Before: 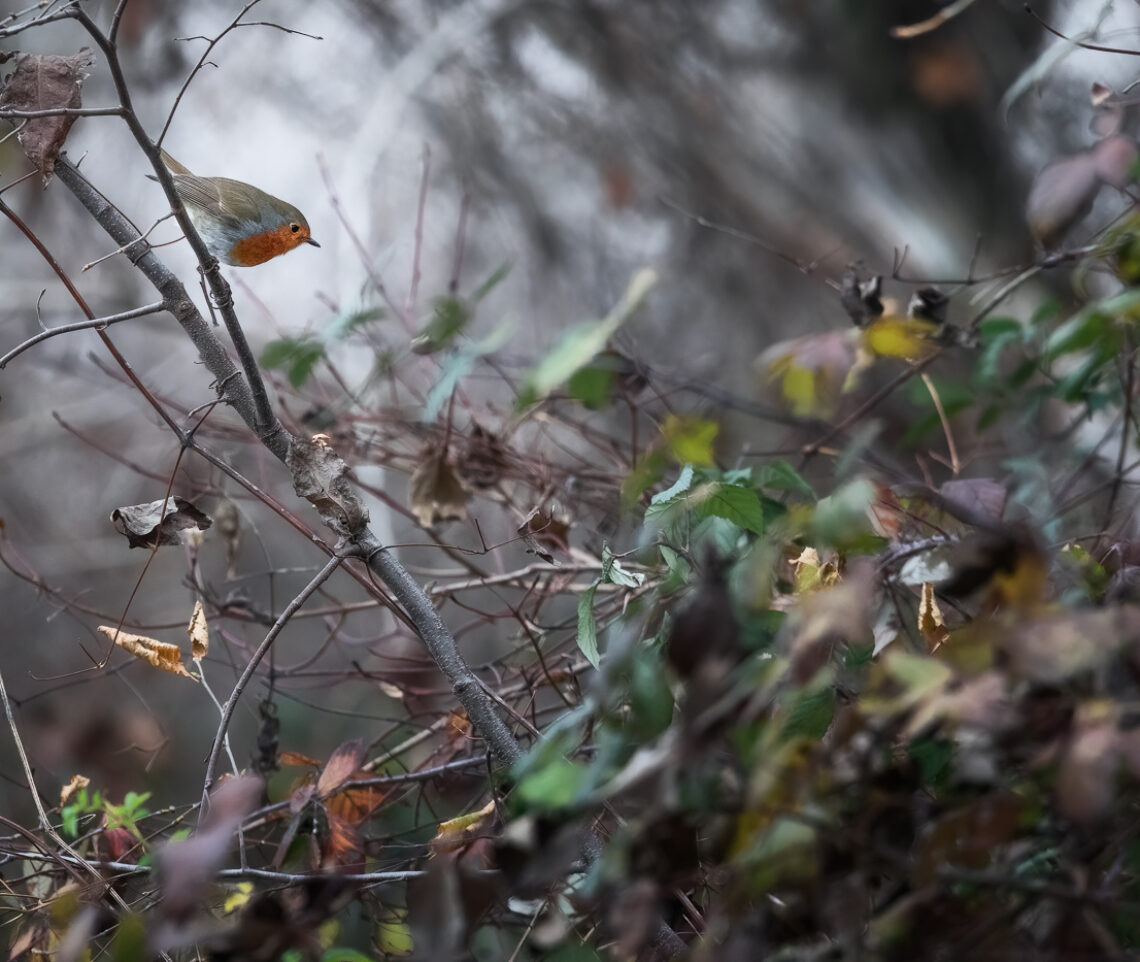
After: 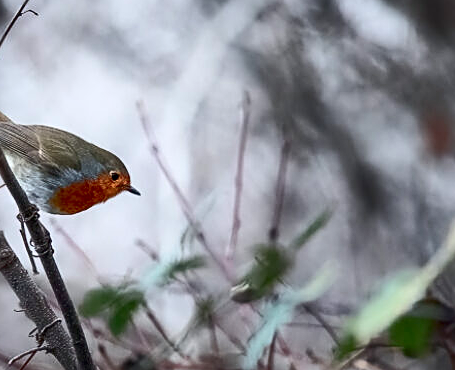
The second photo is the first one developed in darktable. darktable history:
local contrast: highlights 100%, shadows 102%, detail 120%, midtone range 0.2
sharpen: on, module defaults
crop: left 15.797%, top 5.434%, right 44.279%, bottom 56.098%
shadows and highlights: highlights color adjustment 45.36%
contrast brightness saturation: contrast 0.322, brightness -0.082, saturation 0.166
